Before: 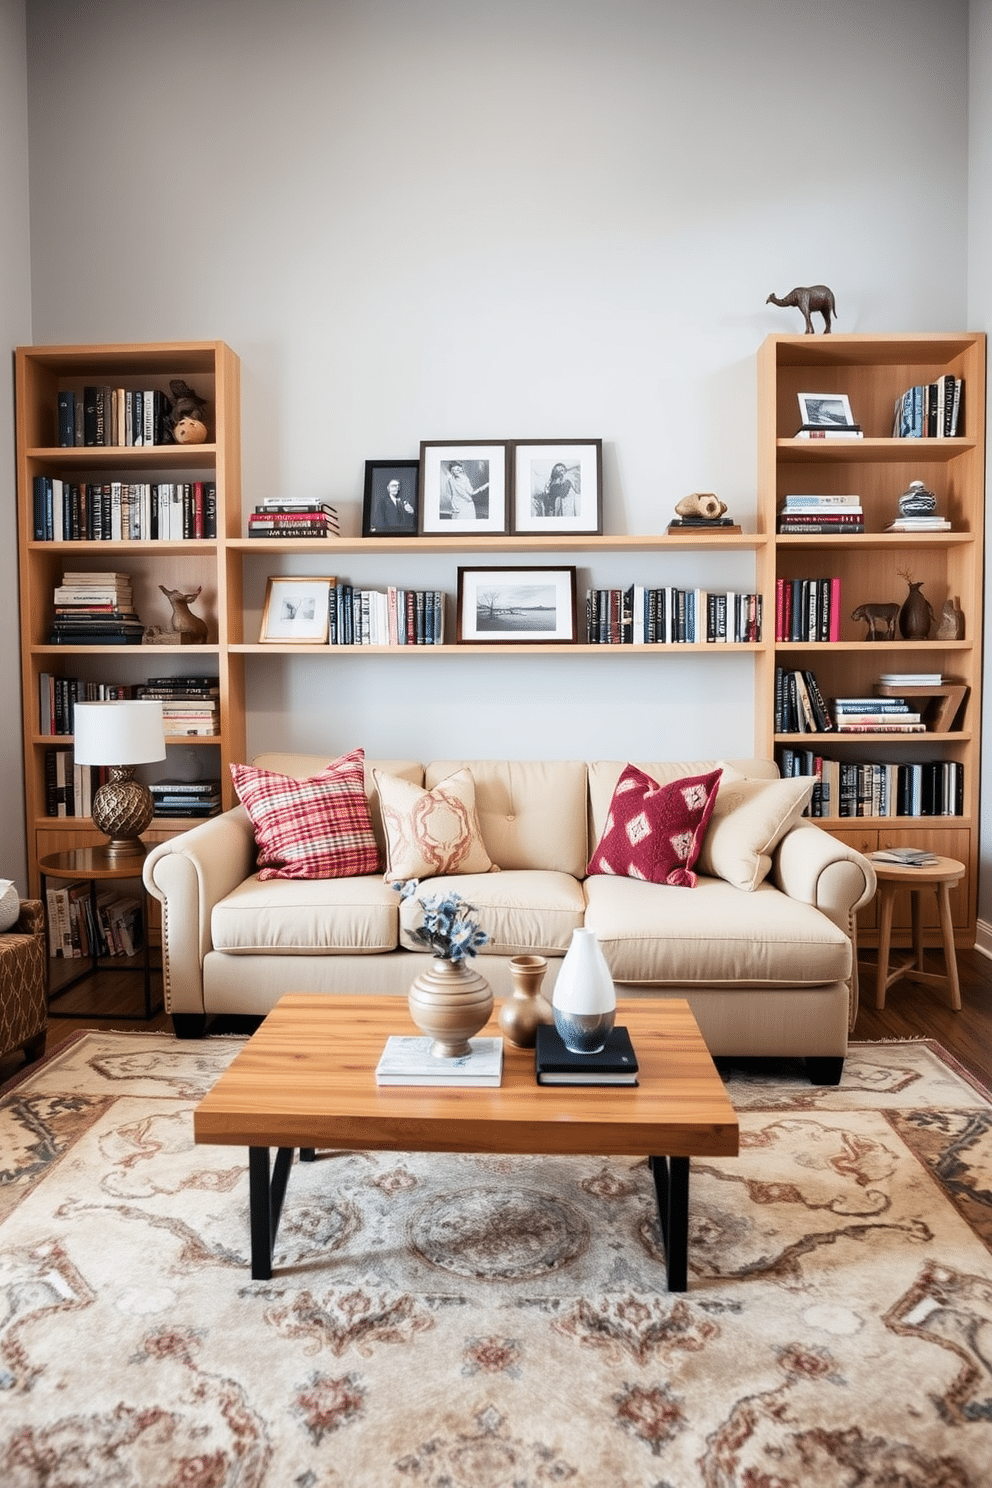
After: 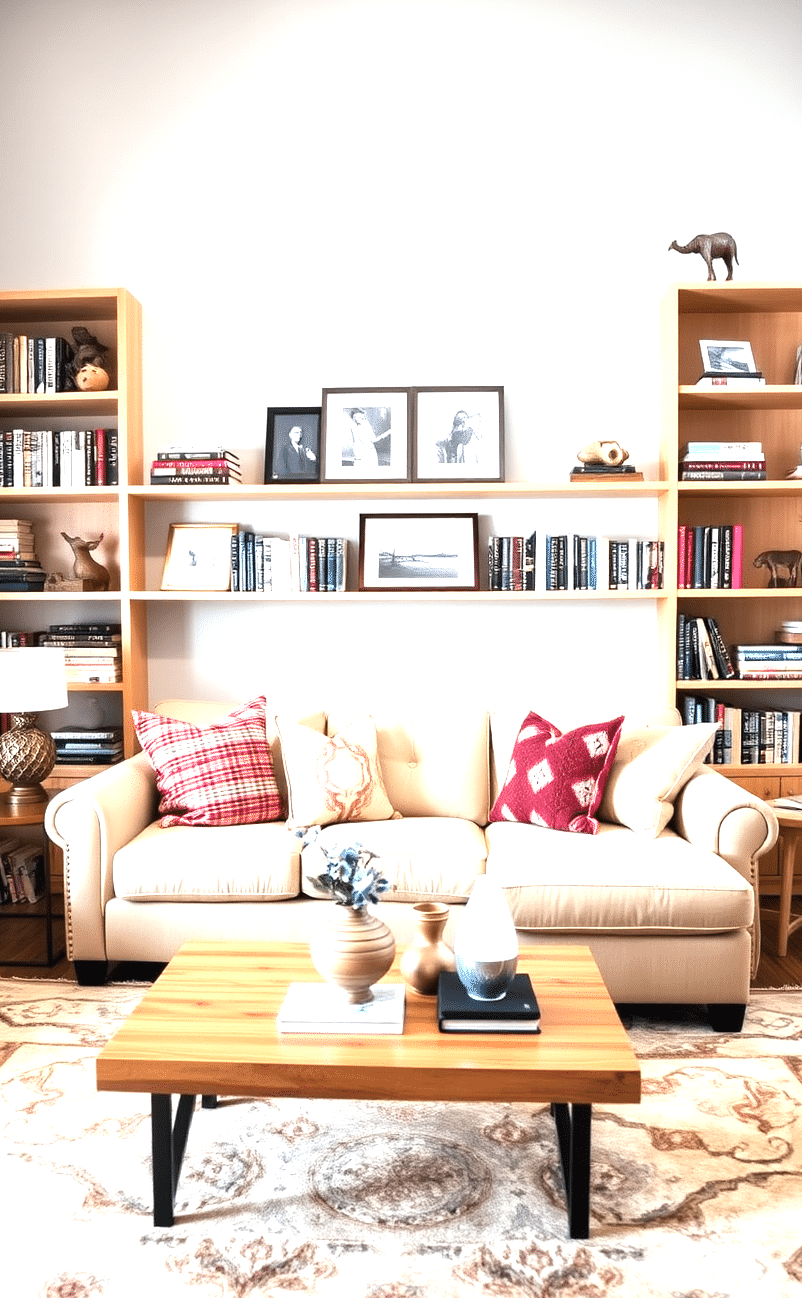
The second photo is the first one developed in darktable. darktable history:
crop: left 9.907%, top 3.569%, right 9.164%, bottom 9.196%
exposure: black level correction 0, exposure 1.095 EV, compensate highlight preservation false
